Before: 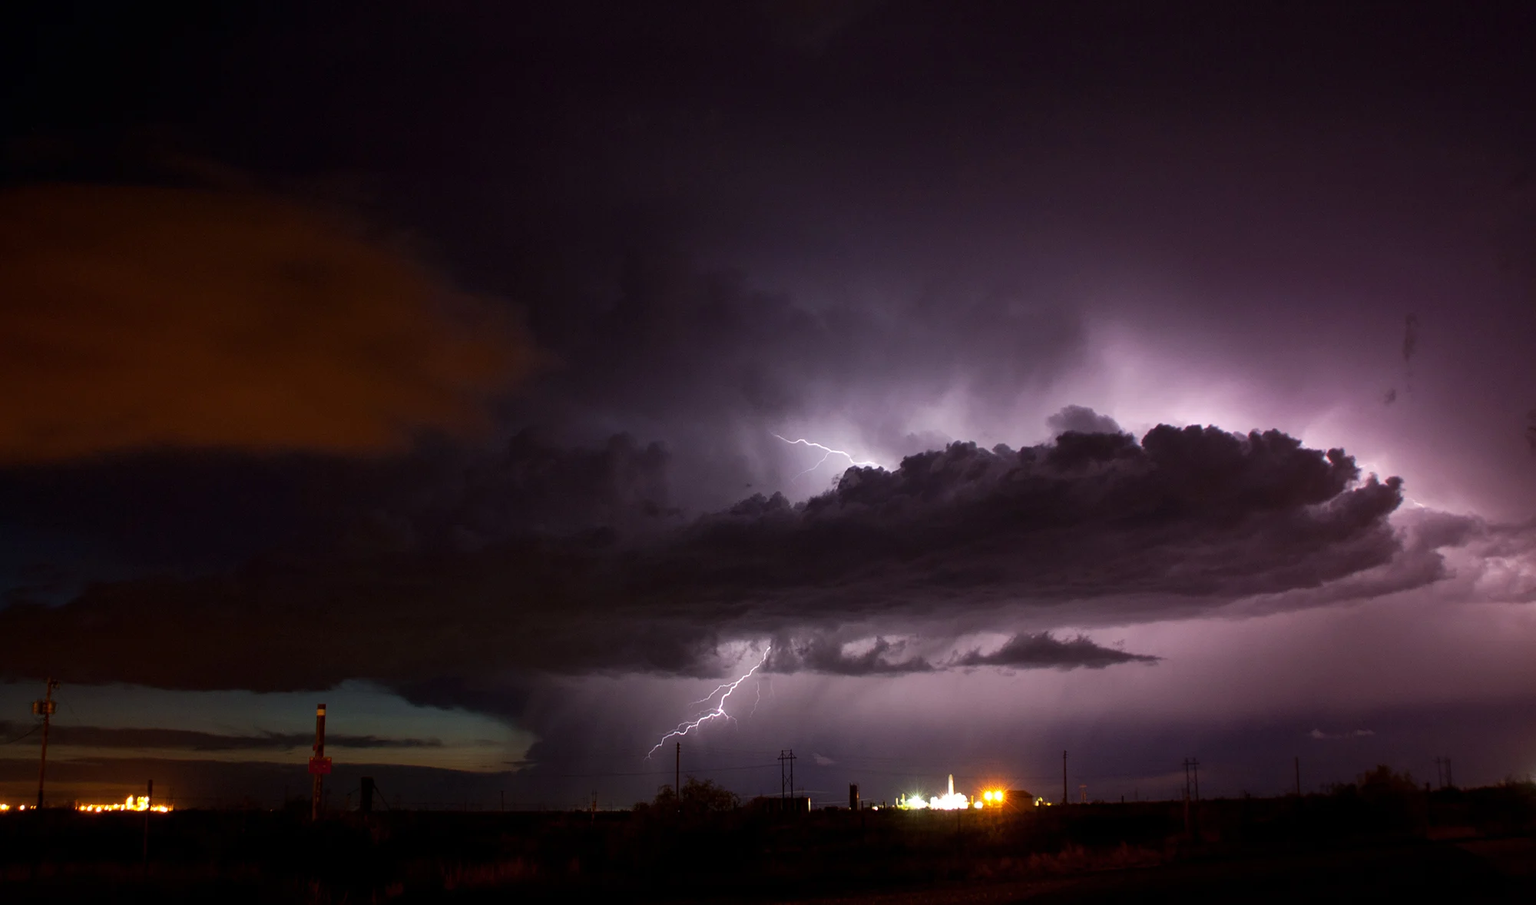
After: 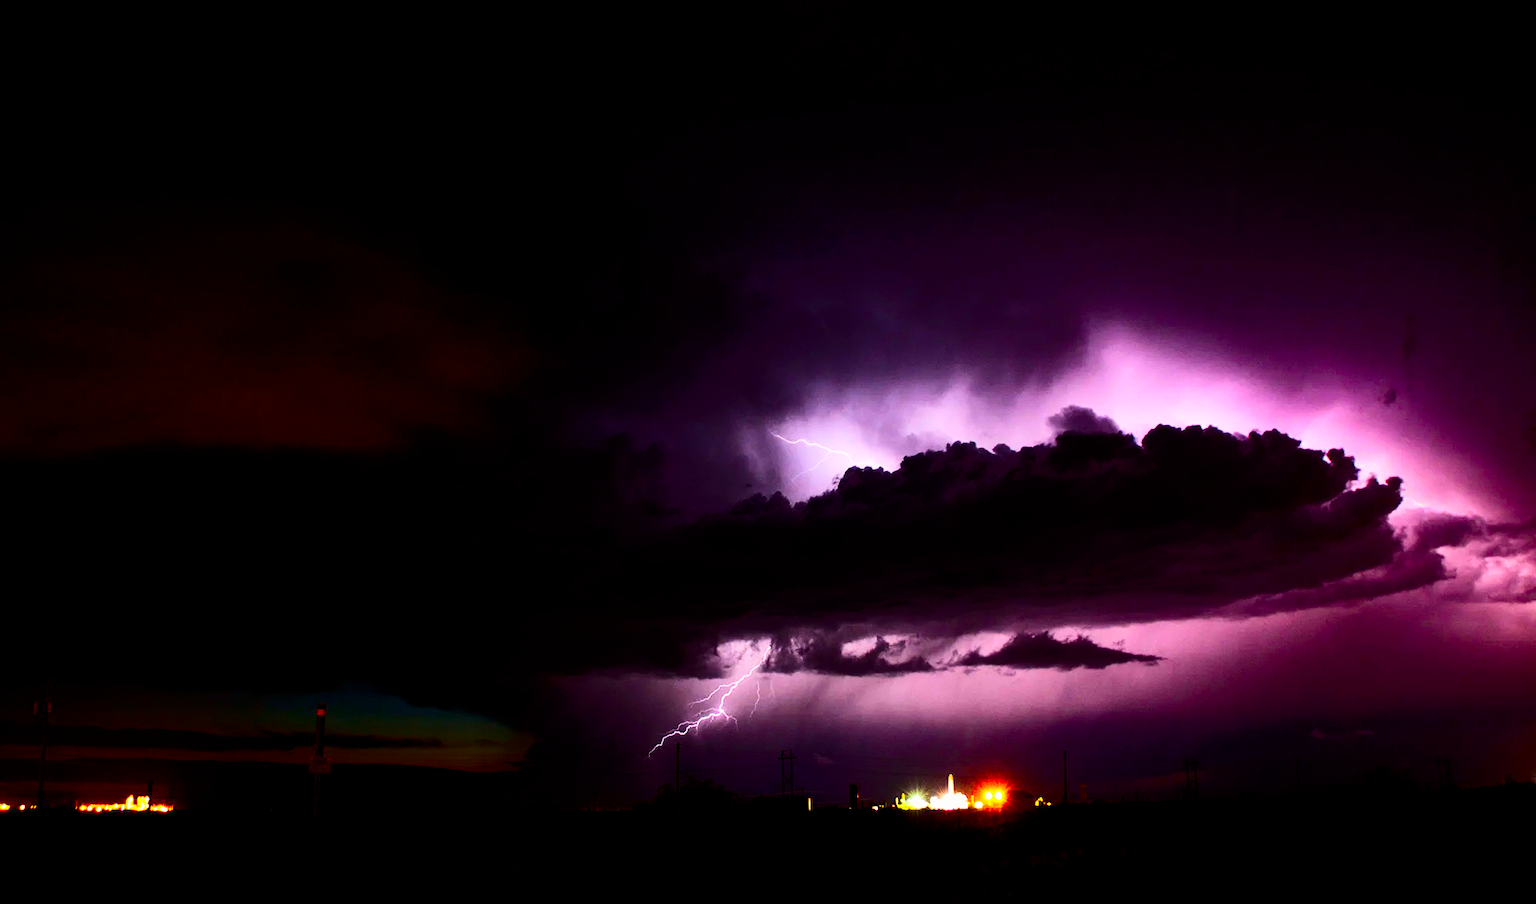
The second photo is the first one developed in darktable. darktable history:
exposure: black level correction 0, exposure 0.4 EV, compensate exposure bias true, compensate highlight preservation false
filmic rgb: black relative exposure -5 EV, hardness 2.88, contrast 1.3, highlights saturation mix -30%
color balance rgb: perceptual saturation grading › global saturation 25%, global vibrance 20%
contrast brightness saturation: contrast 0.5, saturation -0.1
rgb curve: curves: ch0 [(0, 0) (0.175, 0.154) (0.785, 0.663) (1, 1)]
color correction: saturation 2.15
